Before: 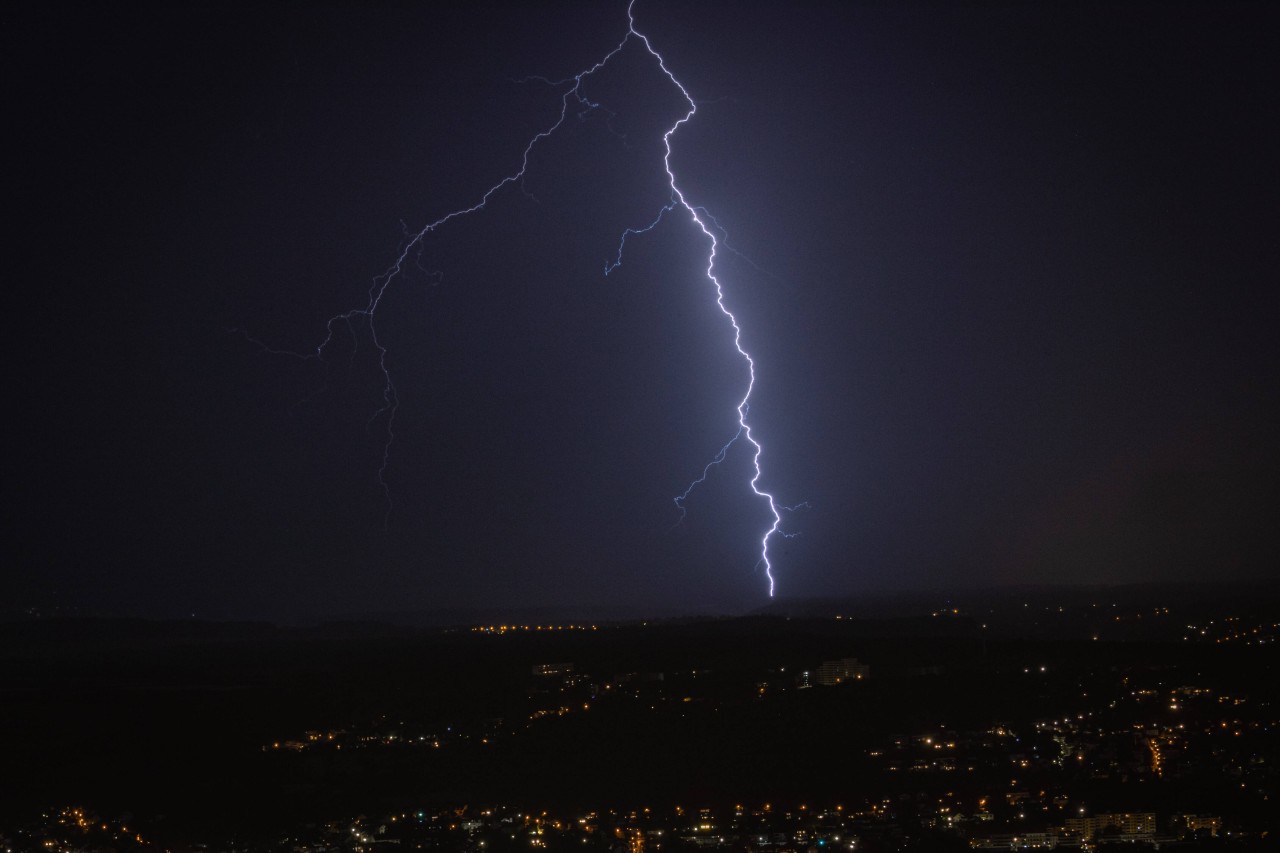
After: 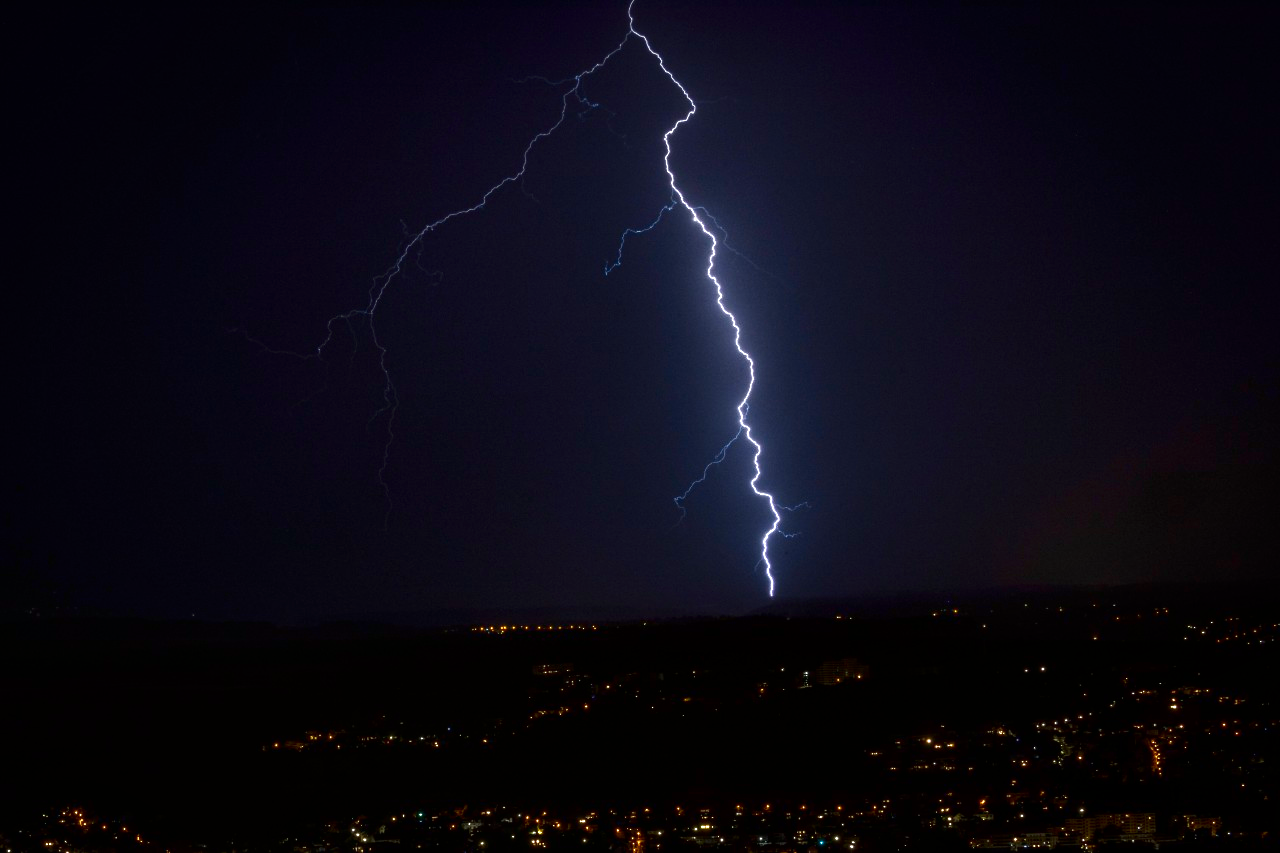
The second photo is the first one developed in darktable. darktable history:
contrast brightness saturation: brightness -0.253, saturation 0.204
color correction: highlights a* -4.42, highlights b* 6.6
contrast equalizer: octaves 7, y [[0.6 ×6], [0.55 ×6], [0 ×6], [0 ×6], [0 ×6]]
